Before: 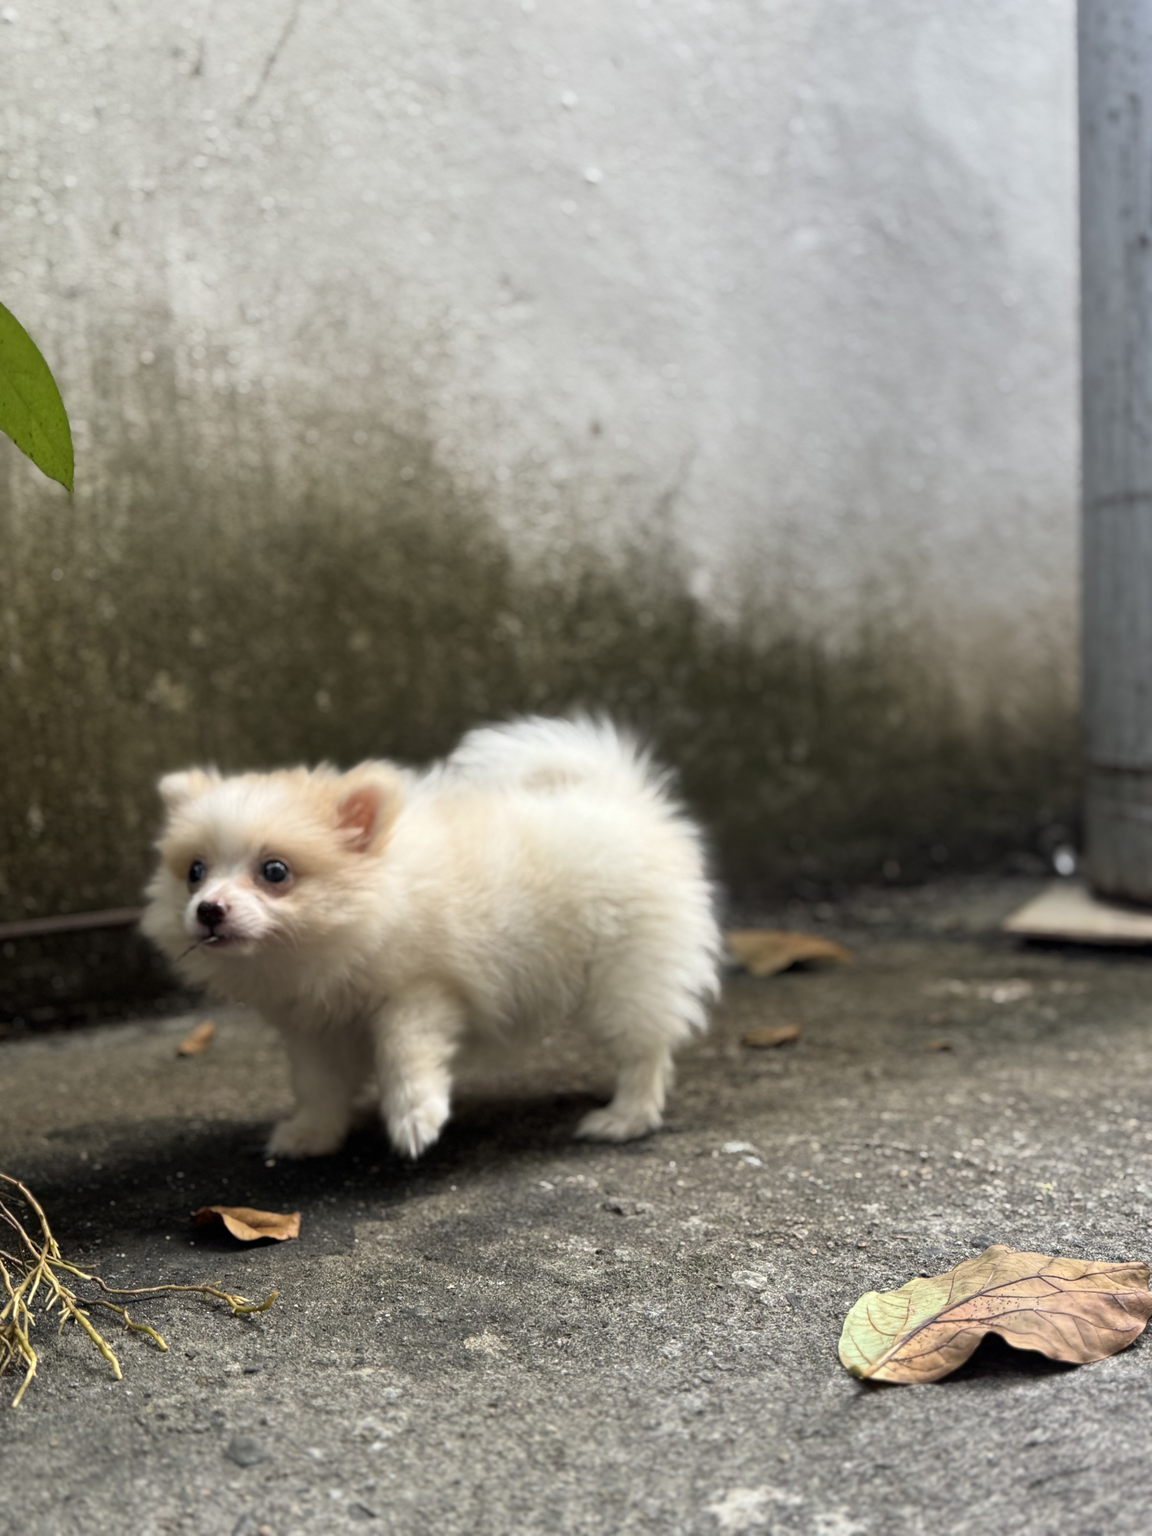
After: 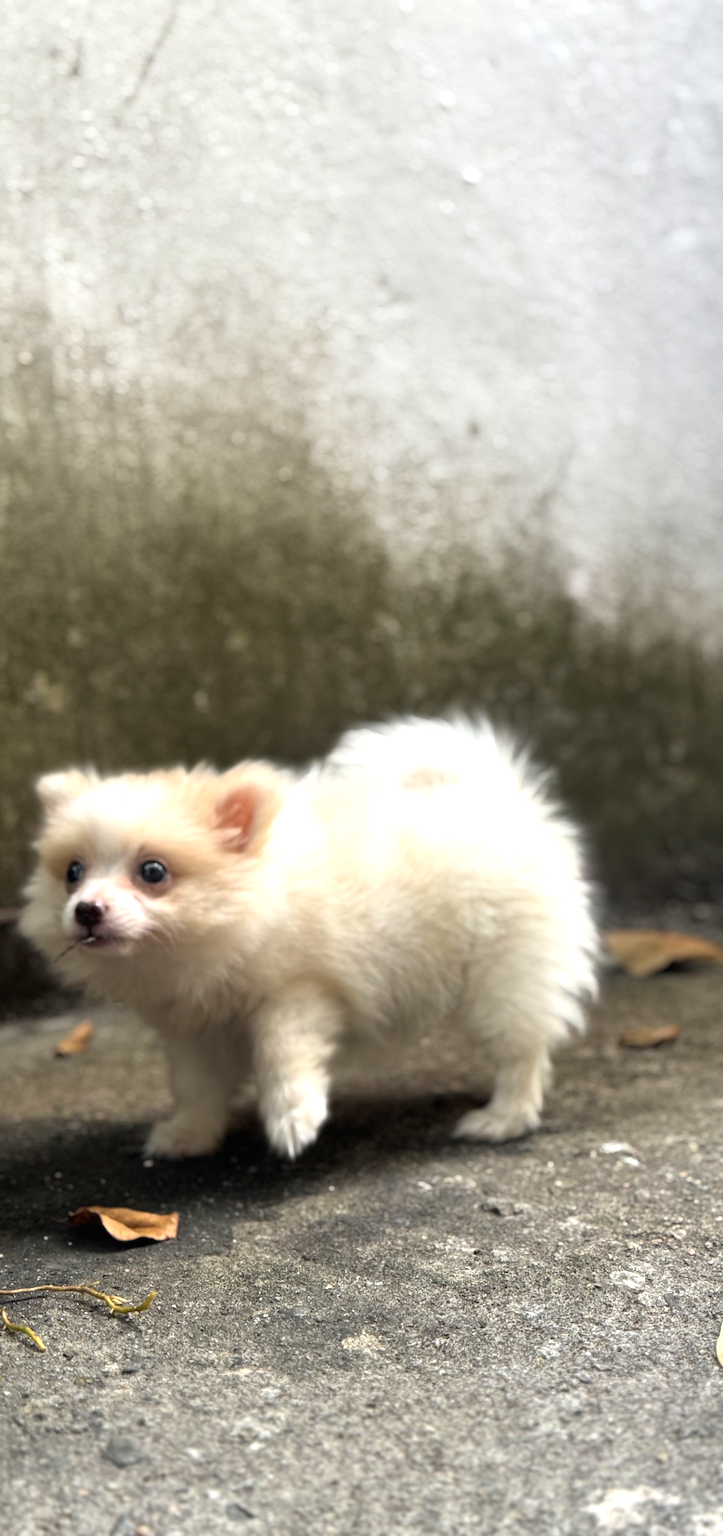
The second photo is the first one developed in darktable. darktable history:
exposure: black level correction 0, exposure 0.5 EV, compensate highlight preservation false
crop: left 10.644%, right 26.528%
